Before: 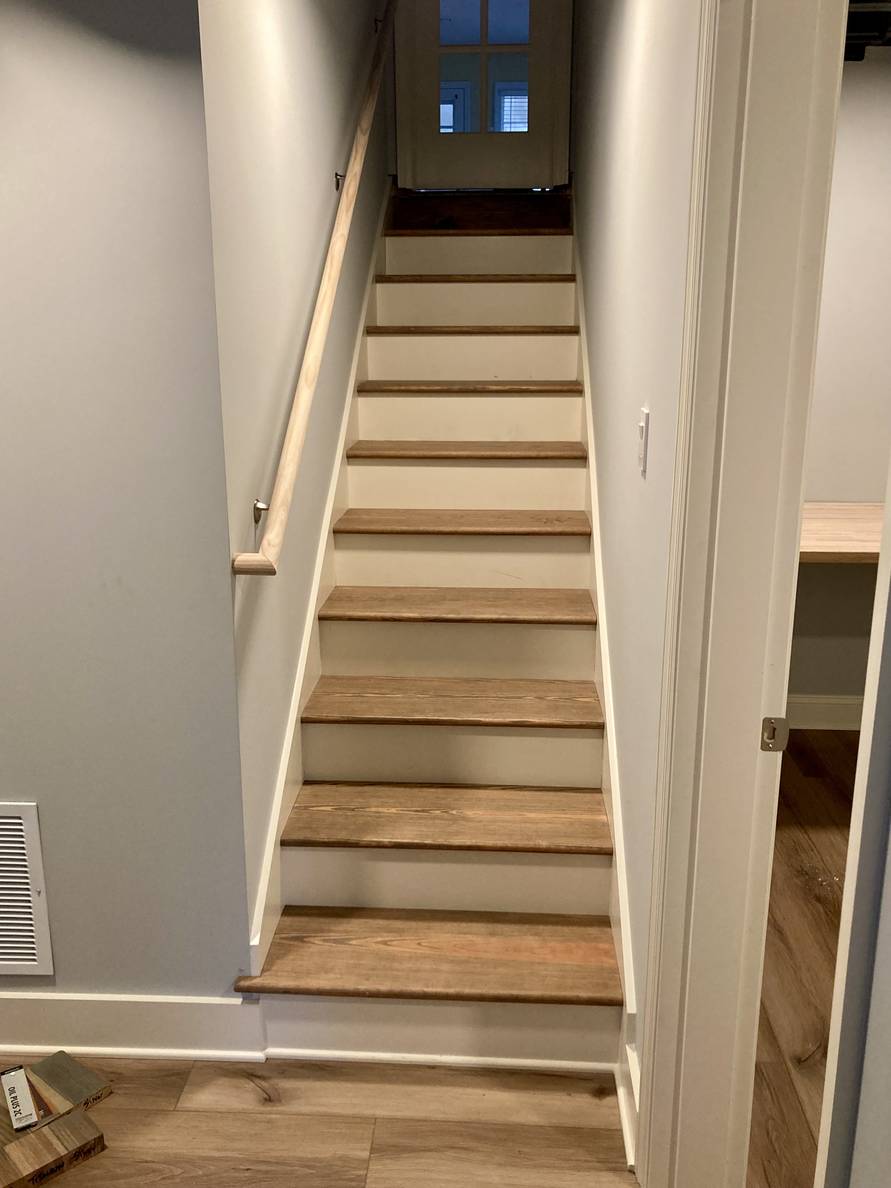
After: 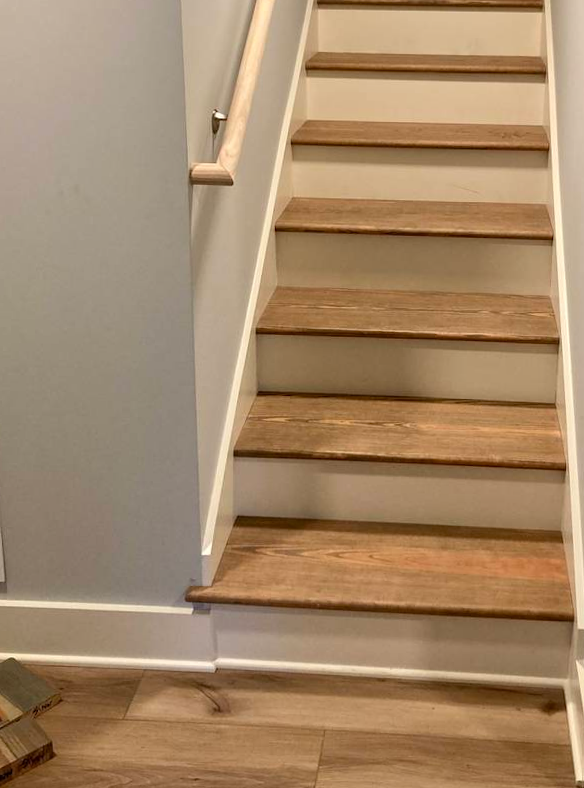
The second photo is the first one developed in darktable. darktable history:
crop and rotate: angle -0.867°, left 4.026%, top 32.301%, right 29.015%
